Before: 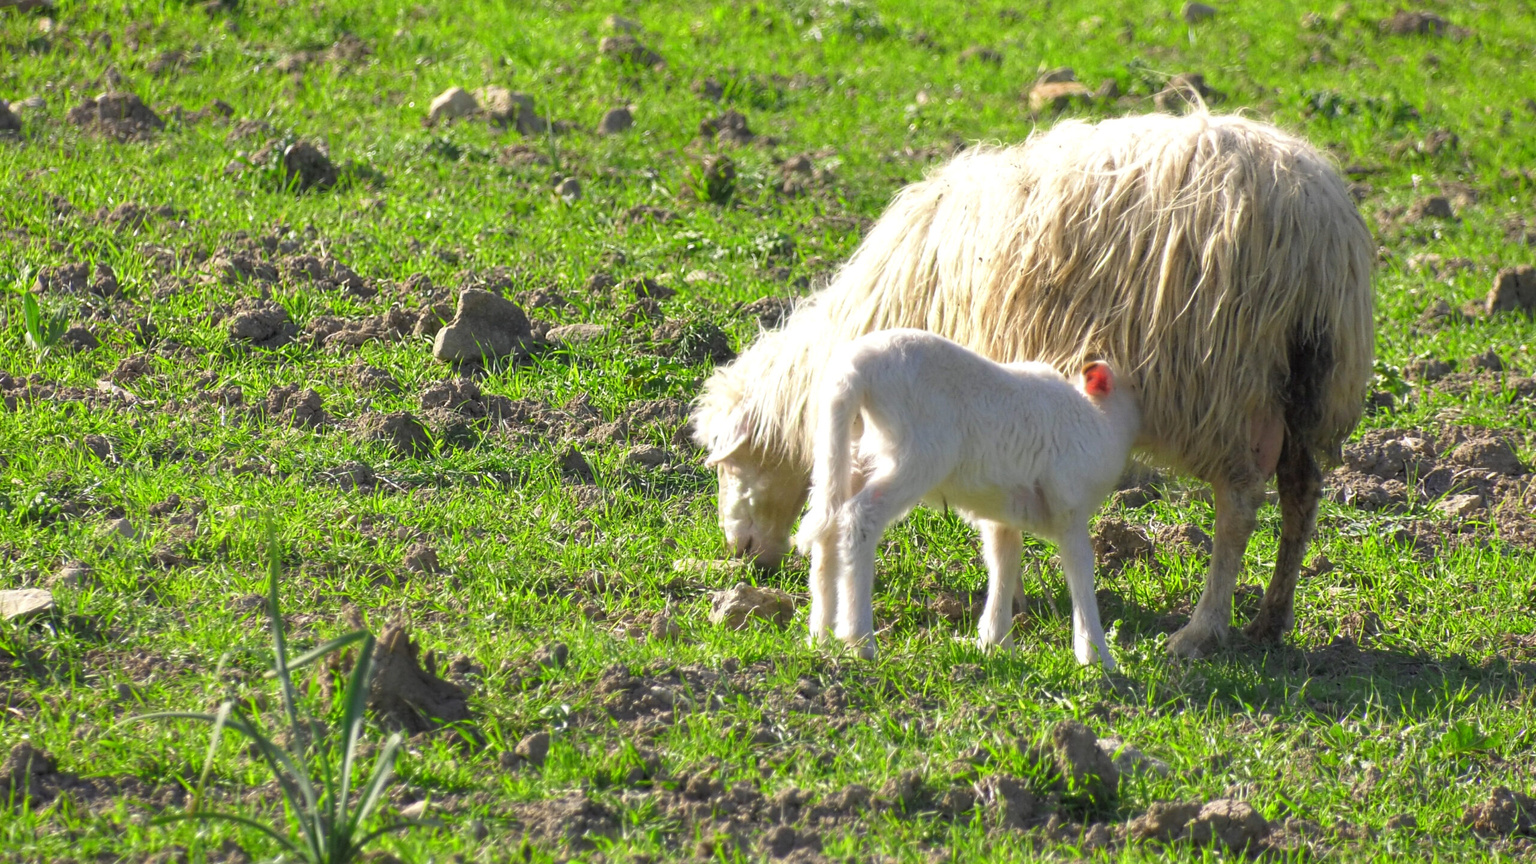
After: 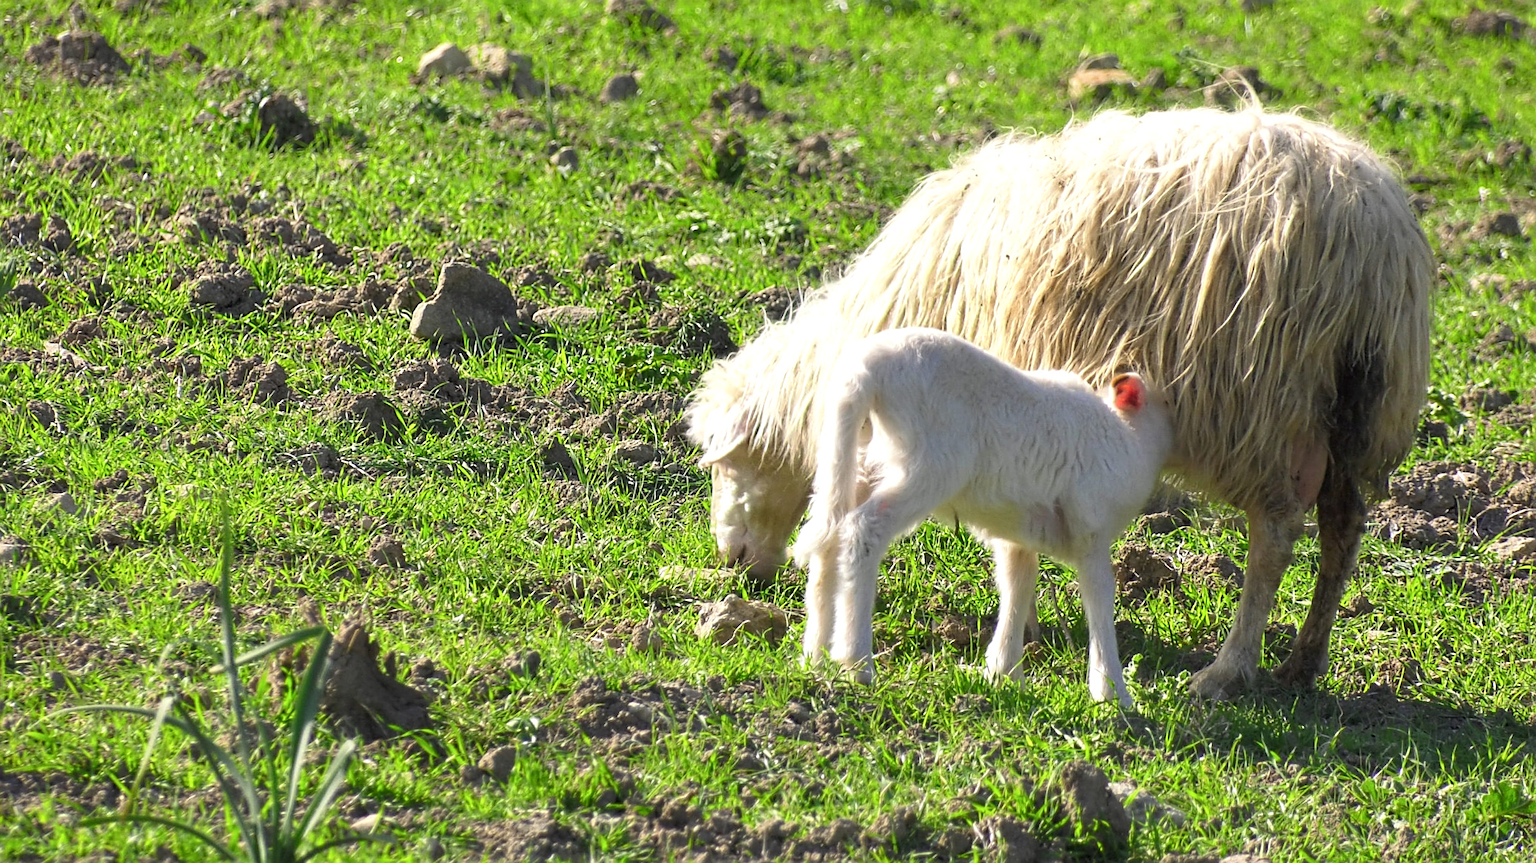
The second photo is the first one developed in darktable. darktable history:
sharpen: on, module defaults
contrast brightness saturation: contrast 0.137
crop and rotate: angle -2.75°
